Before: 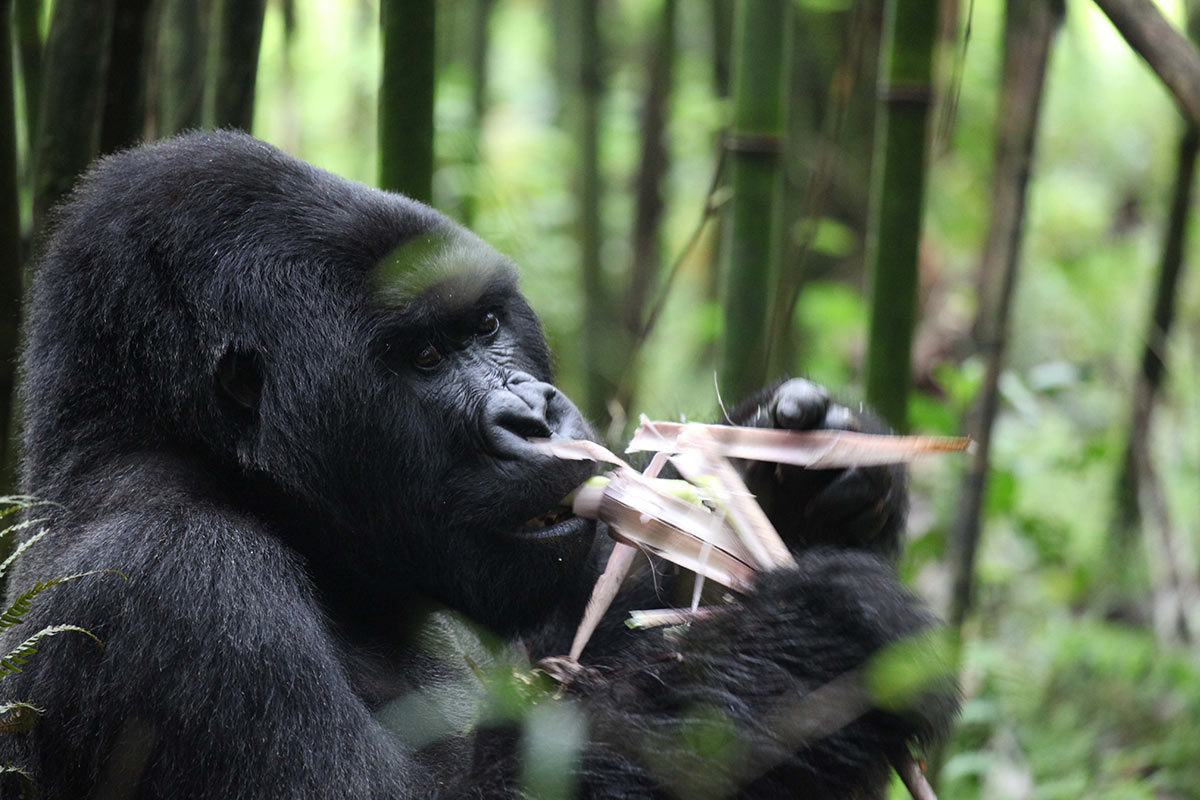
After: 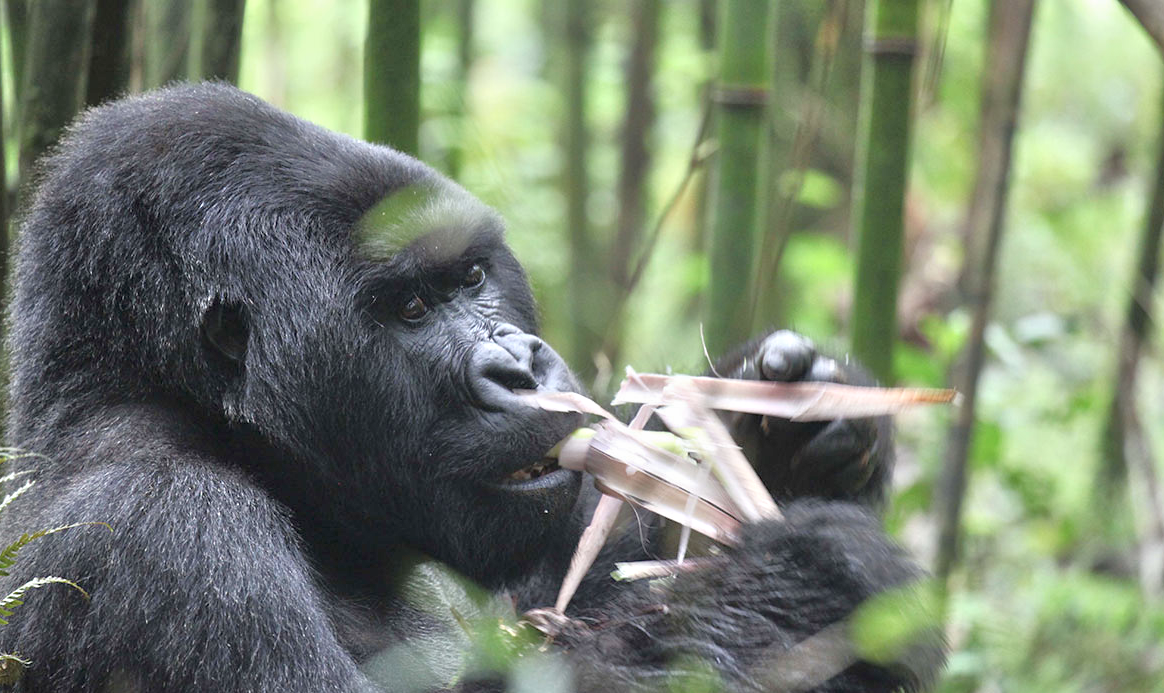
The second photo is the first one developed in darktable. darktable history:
color correction: highlights b* -0.014, saturation 0.831
tone equalizer: -8 EV 1.97 EV, -7 EV 1.98 EV, -6 EV 1.98 EV, -5 EV 1.97 EV, -4 EV 1.96 EV, -3 EV 1.48 EV, -2 EV 0.977 EV, -1 EV 0.501 EV
crop: left 1.239%, top 6.112%, right 1.754%, bottom 7.173%
